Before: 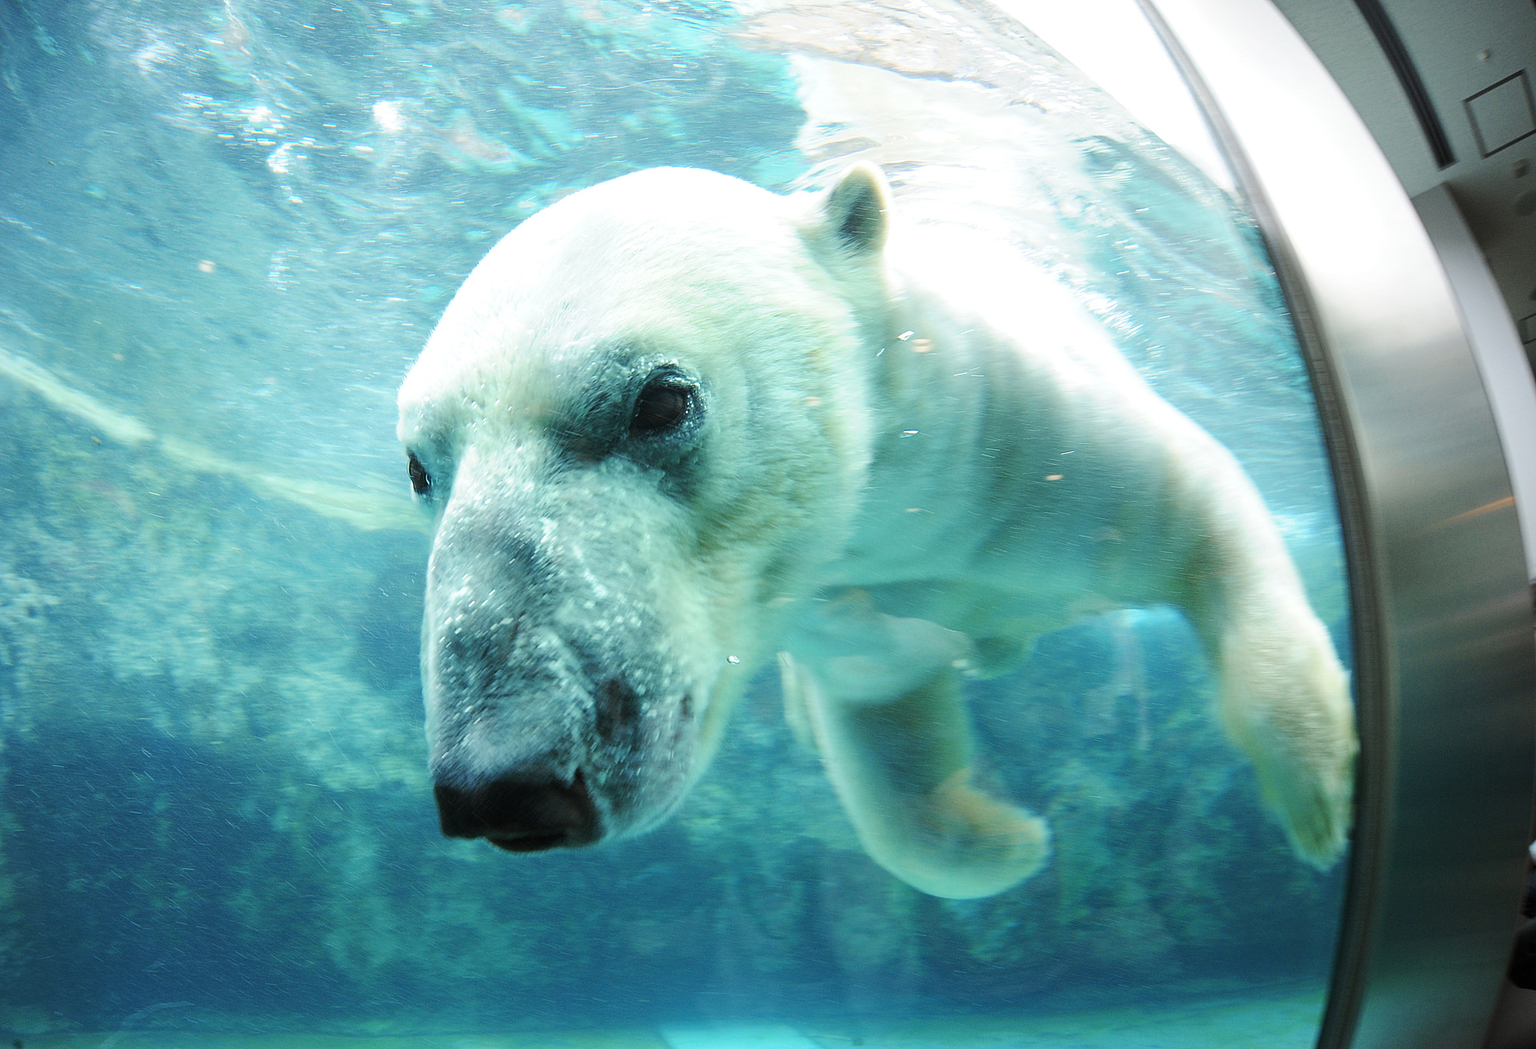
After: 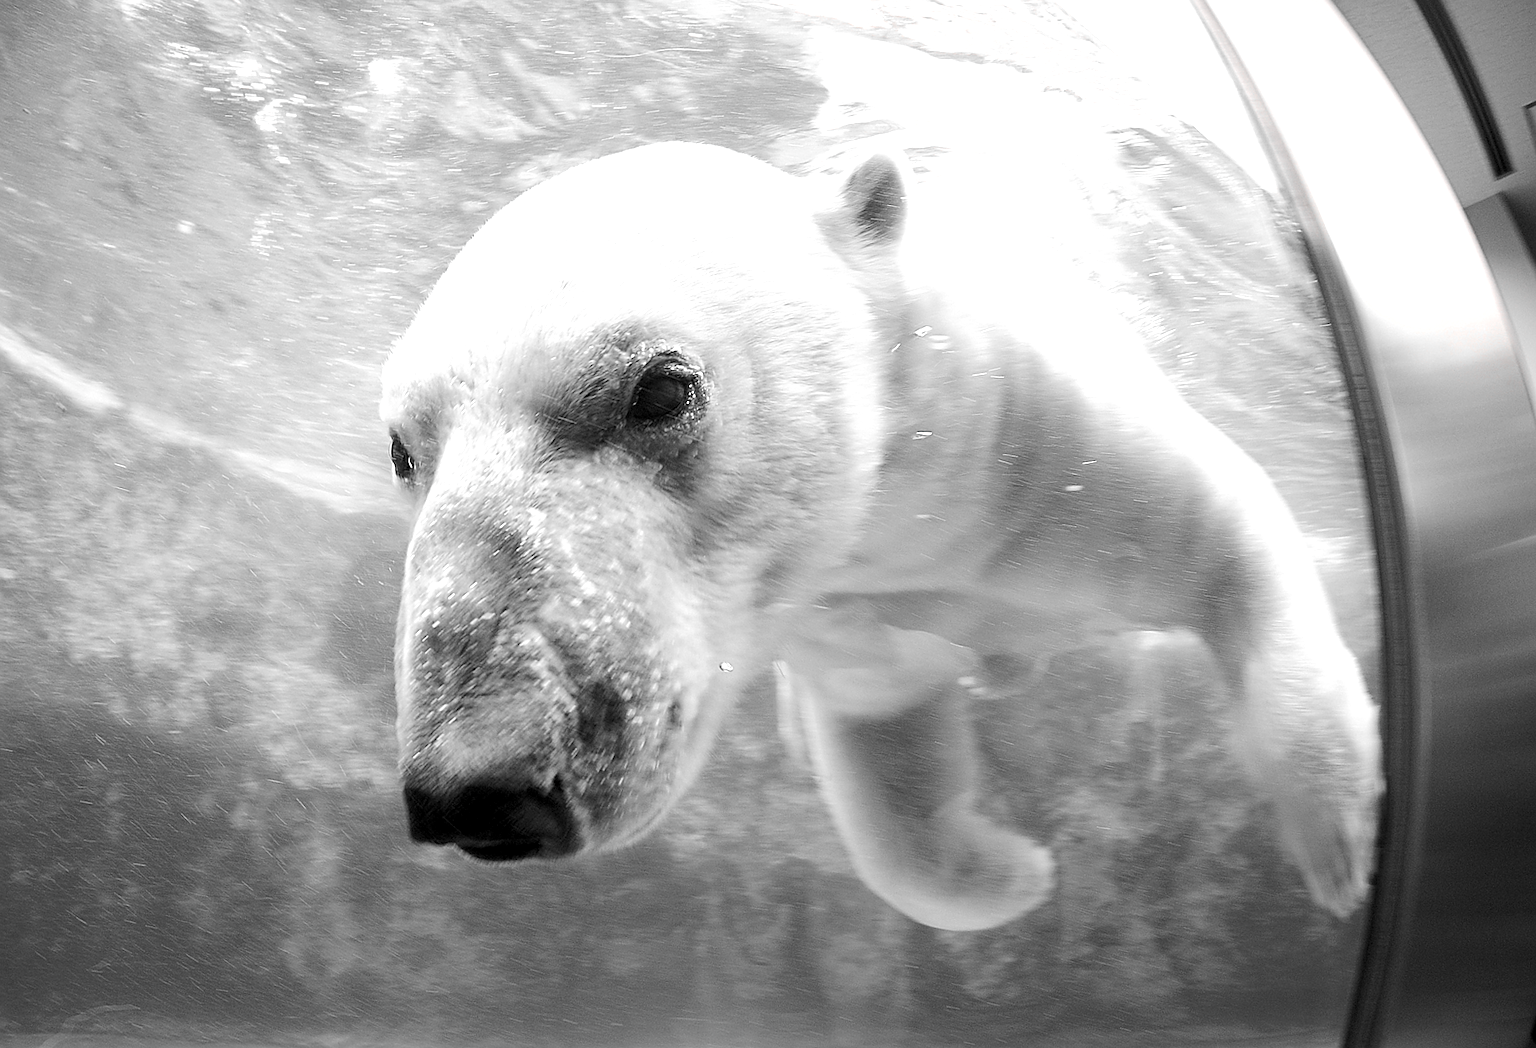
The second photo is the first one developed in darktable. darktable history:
sharpen: on, module defaults
exposure: black level correction 0.005, exposure 0.286 EV, compensate highlight preservation false
crop and rotate: angle -2.38°
color correction: highlights a* 5.81, highlights b* 4.84
color zones: curves: ch1 [(0, 0.006) (0.094, 0.285) (0.171, 0.001) (0.429, 0.001) (0.571, 0.003) (0.714, 0.004) (0.857, 0.004) (1, 0.006)]
